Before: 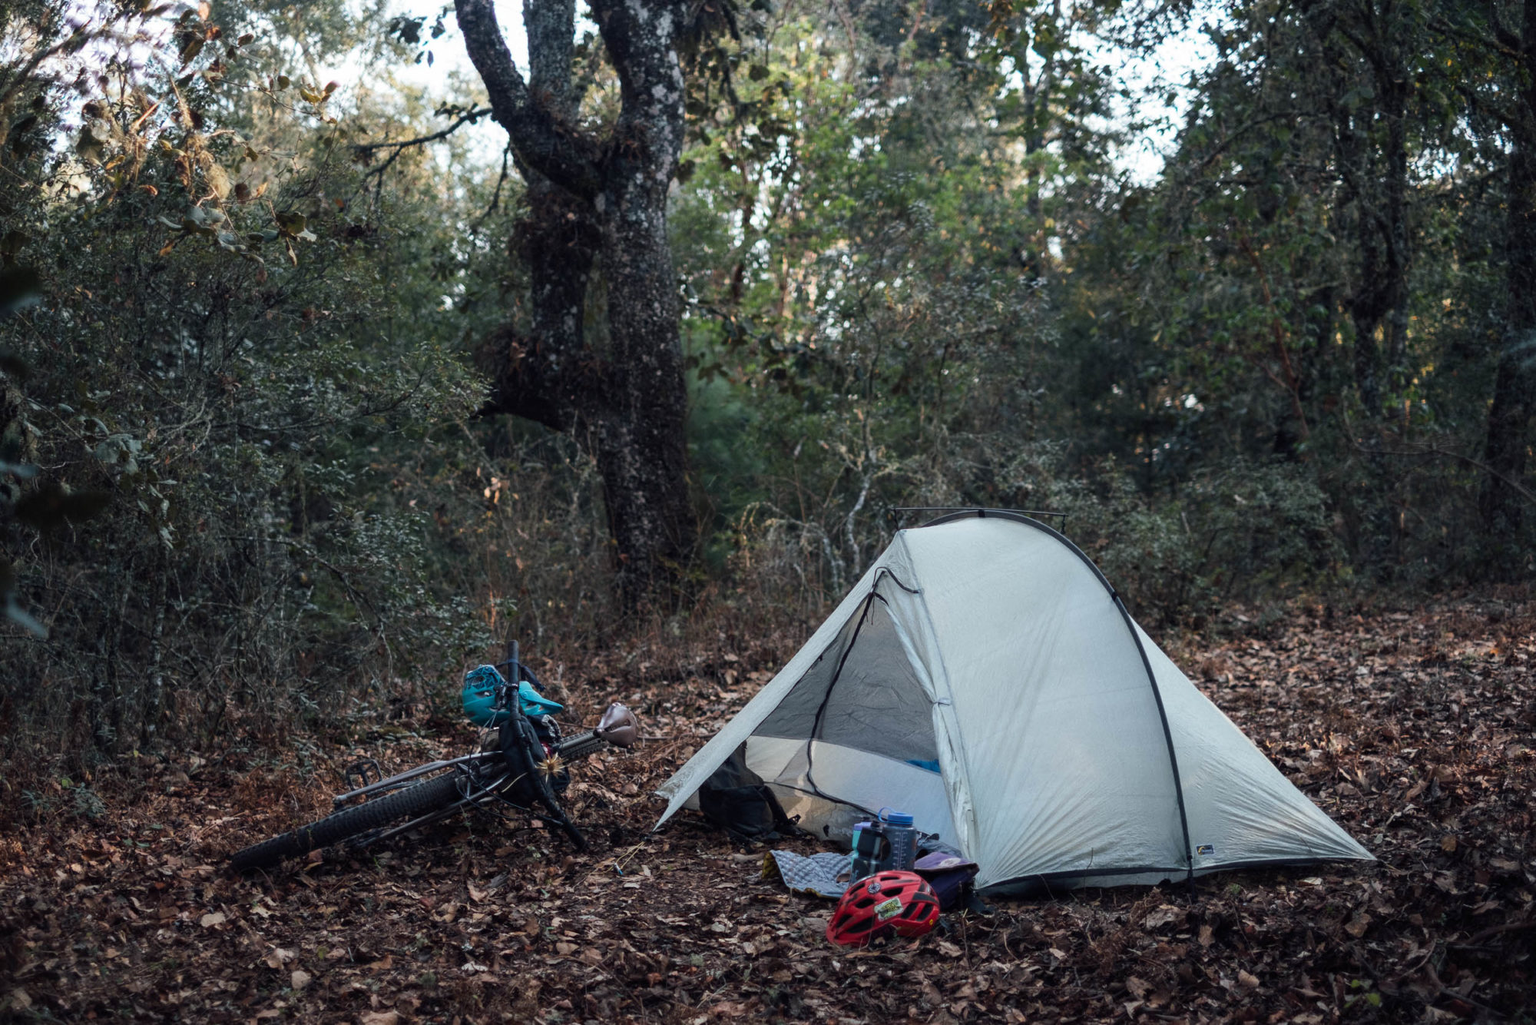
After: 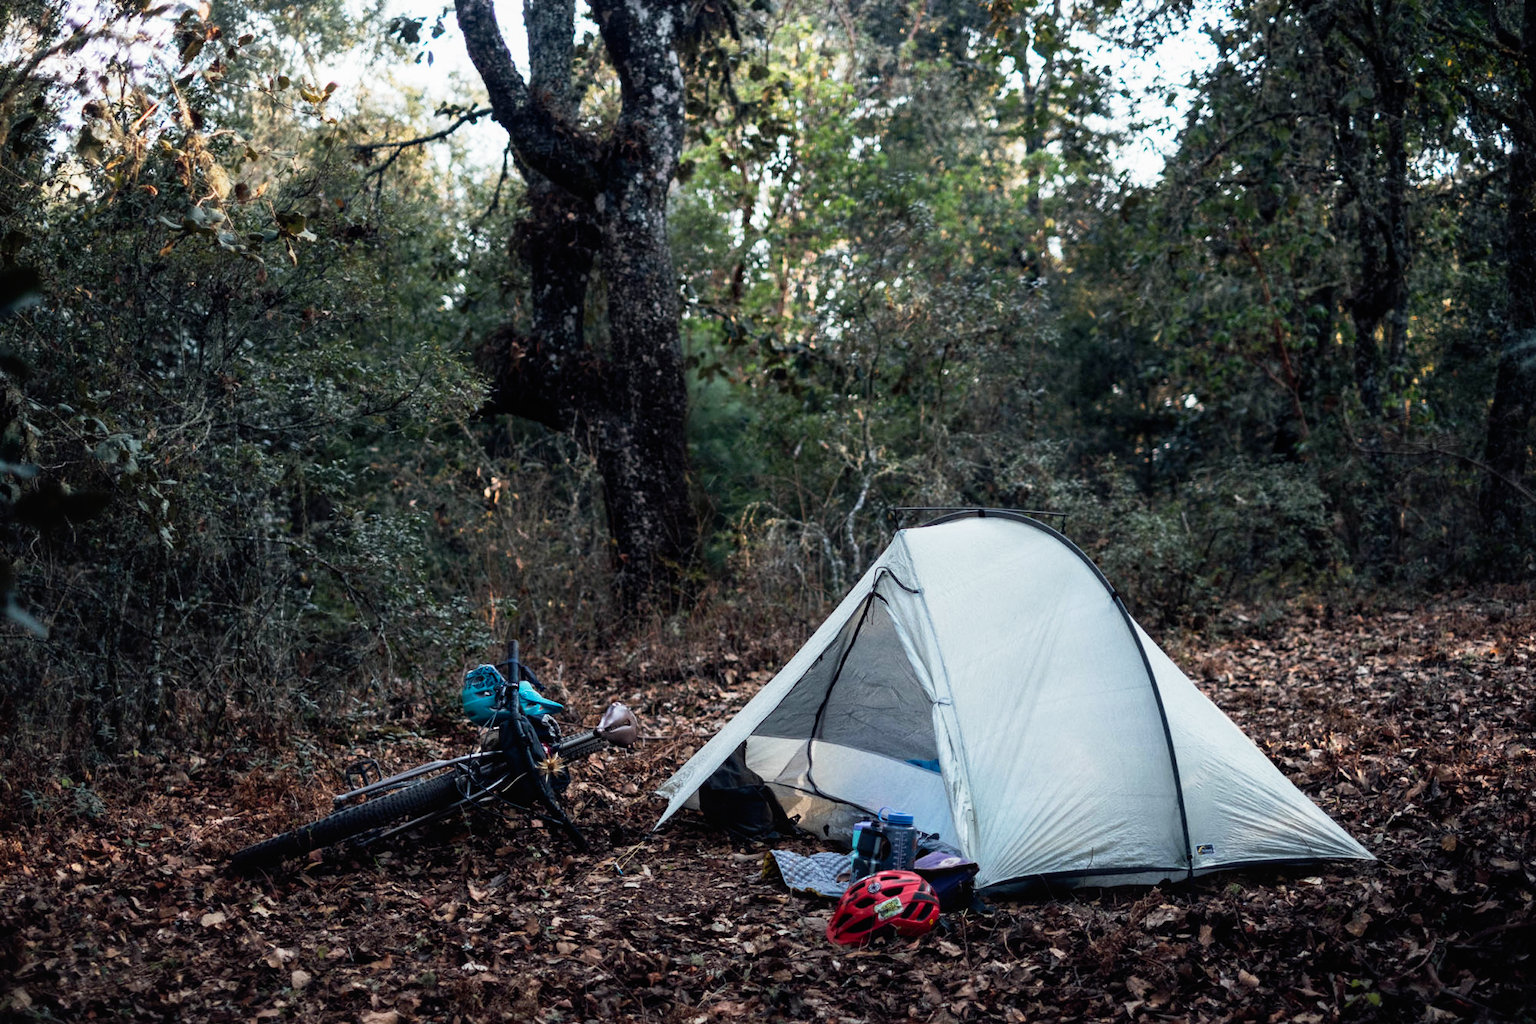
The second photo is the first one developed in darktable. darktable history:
tone curve: curves: ch0 [(0, 0.024) (0.031, 0.027) (0.113, 0.069) (0.198, 0.18) (0.304, 0.303) (0.441, 0.462) (0.557, 0.6) (0.711, 0.79) (0.812, 0.878) (0.927, 0.935) (1, 0.963)]; ch1 [(0, 0) (0.222, 0.2) (0.343, 0.325) (0.45, 0.441) (0.502, 0.501) (0.527, 0.534) (0.55, 0.561) (0.632, 0.656) (0.735, 0.754) (1, 1)]; ch2 [(0, 0) (0.249, 0.222) (0.352, 0.348) (0.424, 0.439) (0.476, 0.482) (0.499, 0.501) (0.517, 0.516) (0.532, 0.544) (0.558, 0.585) (0.596, 0.629) (0.726, 0.745) (0.82, 0.796) (0.998, 0.928)], preserve colors none
local contrast: highlights 105%, shadows 103%, detail 119%, midtone range 0.2
